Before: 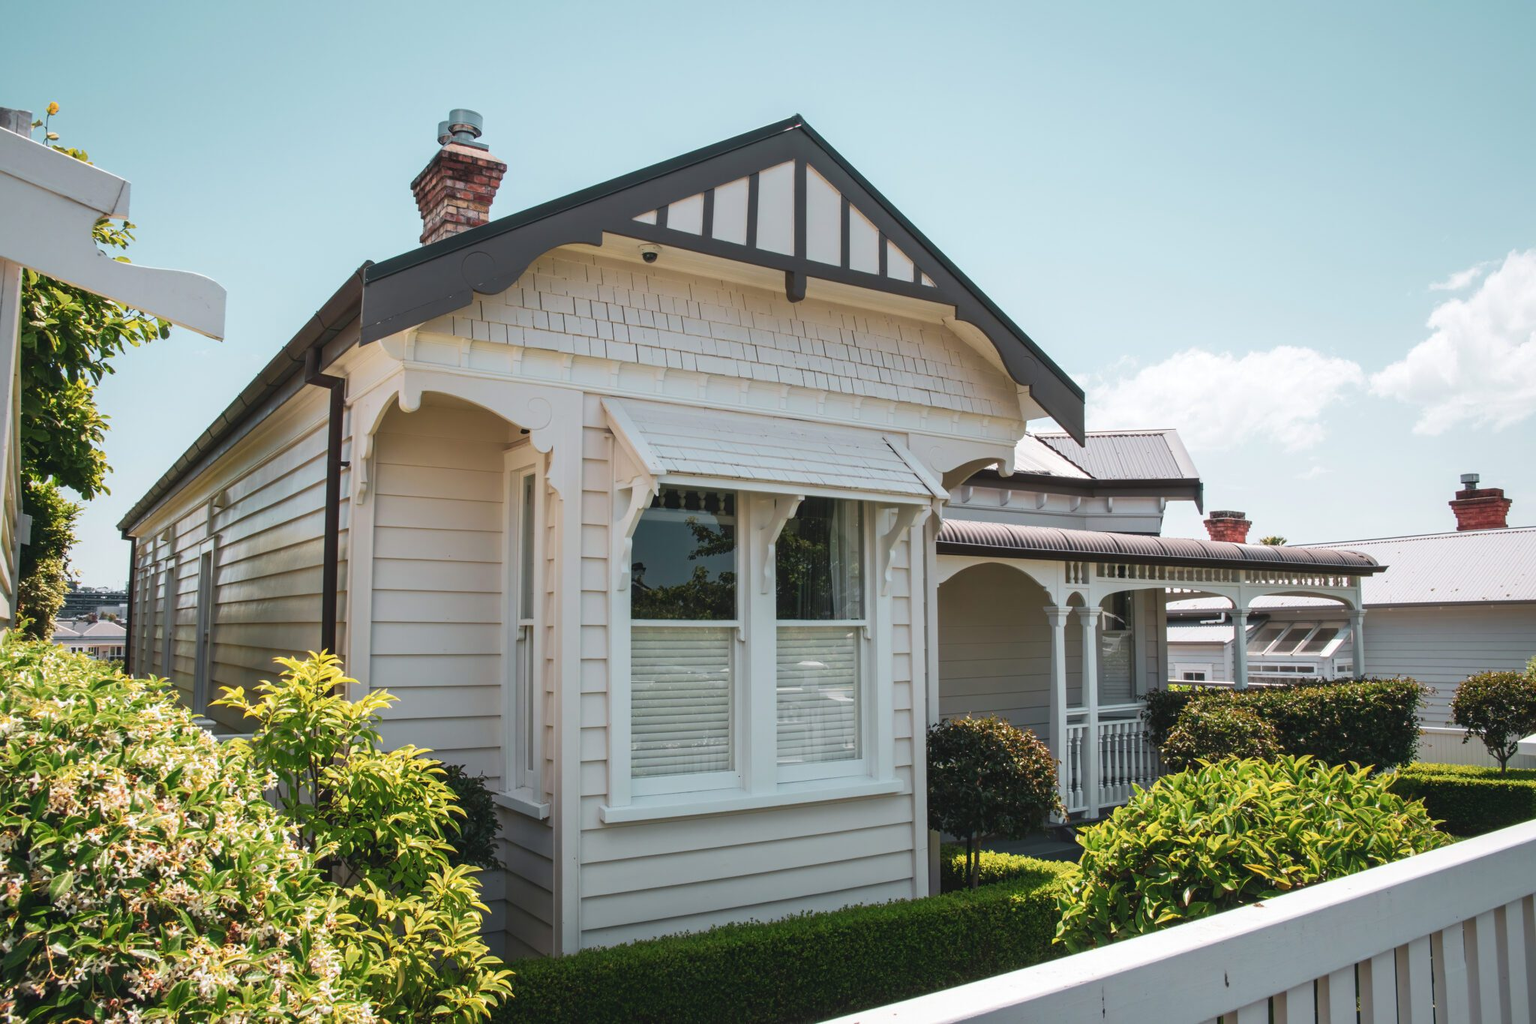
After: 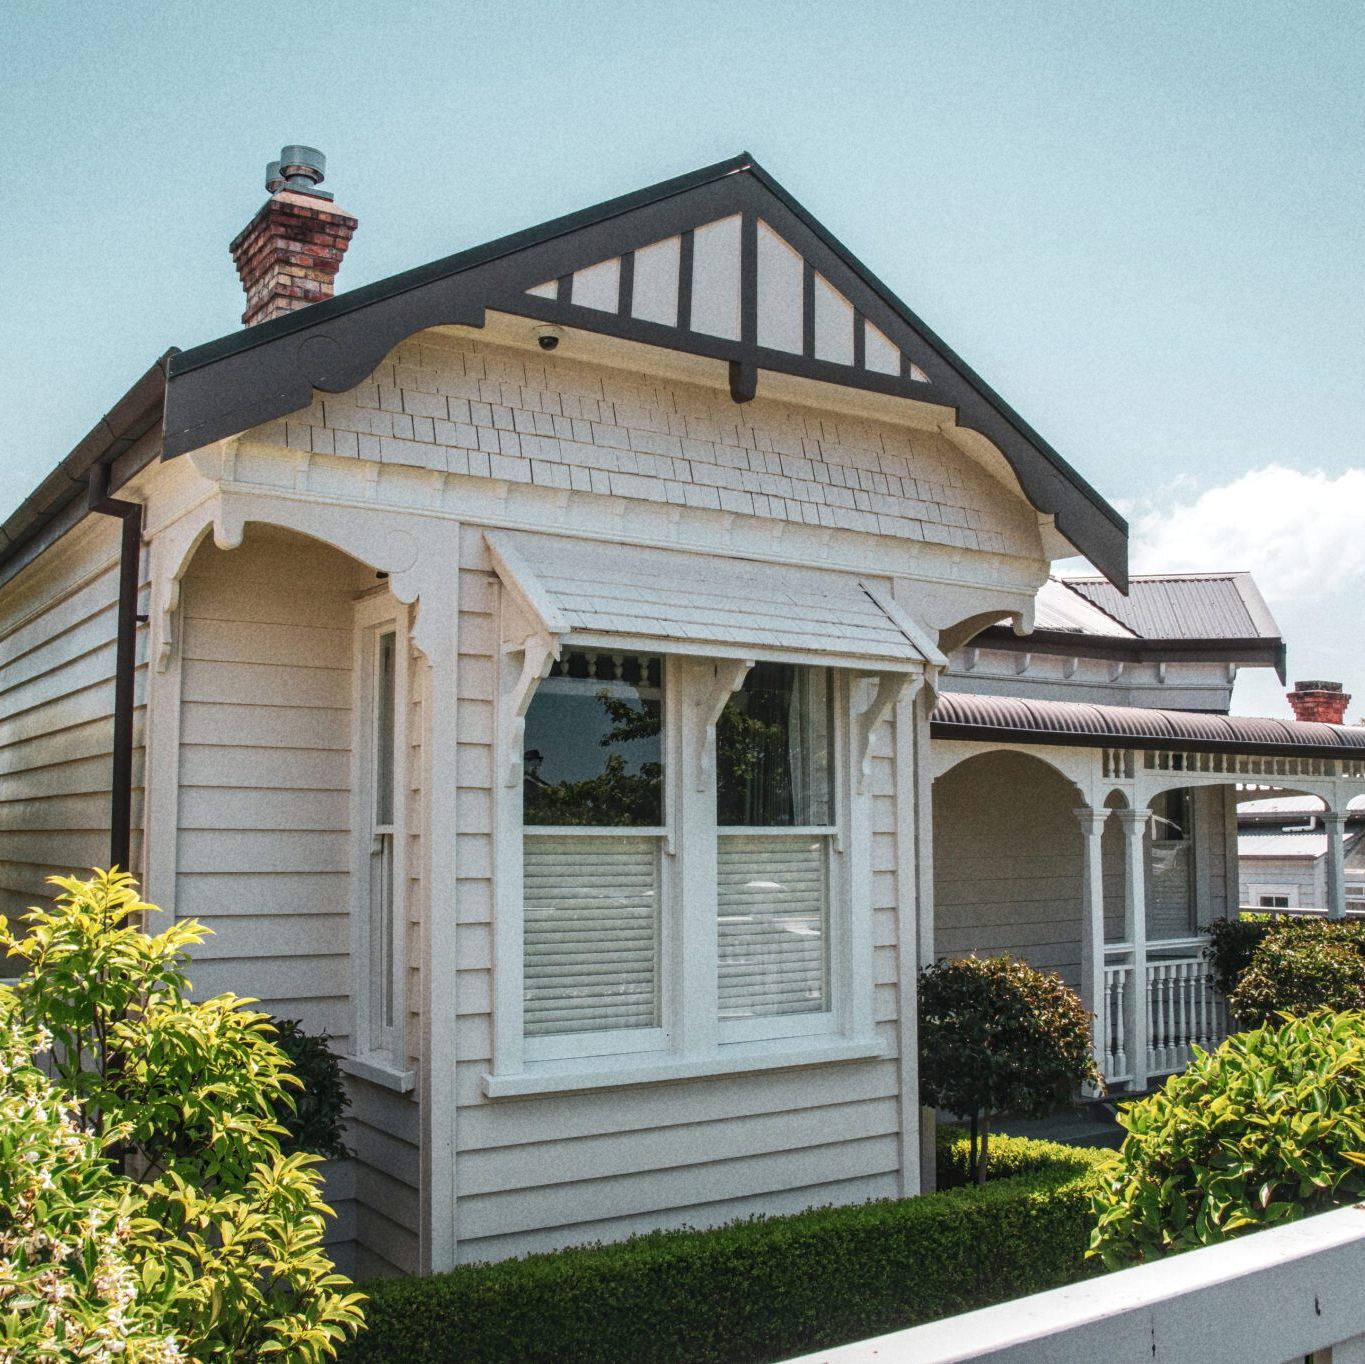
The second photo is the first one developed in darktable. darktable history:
shadows and highlights: shadows 25, highlights -25
crop and rotate: left 15.546%, right 17.787%
grain: coarseness 22.88 ISO
local contrast: detail 130%
